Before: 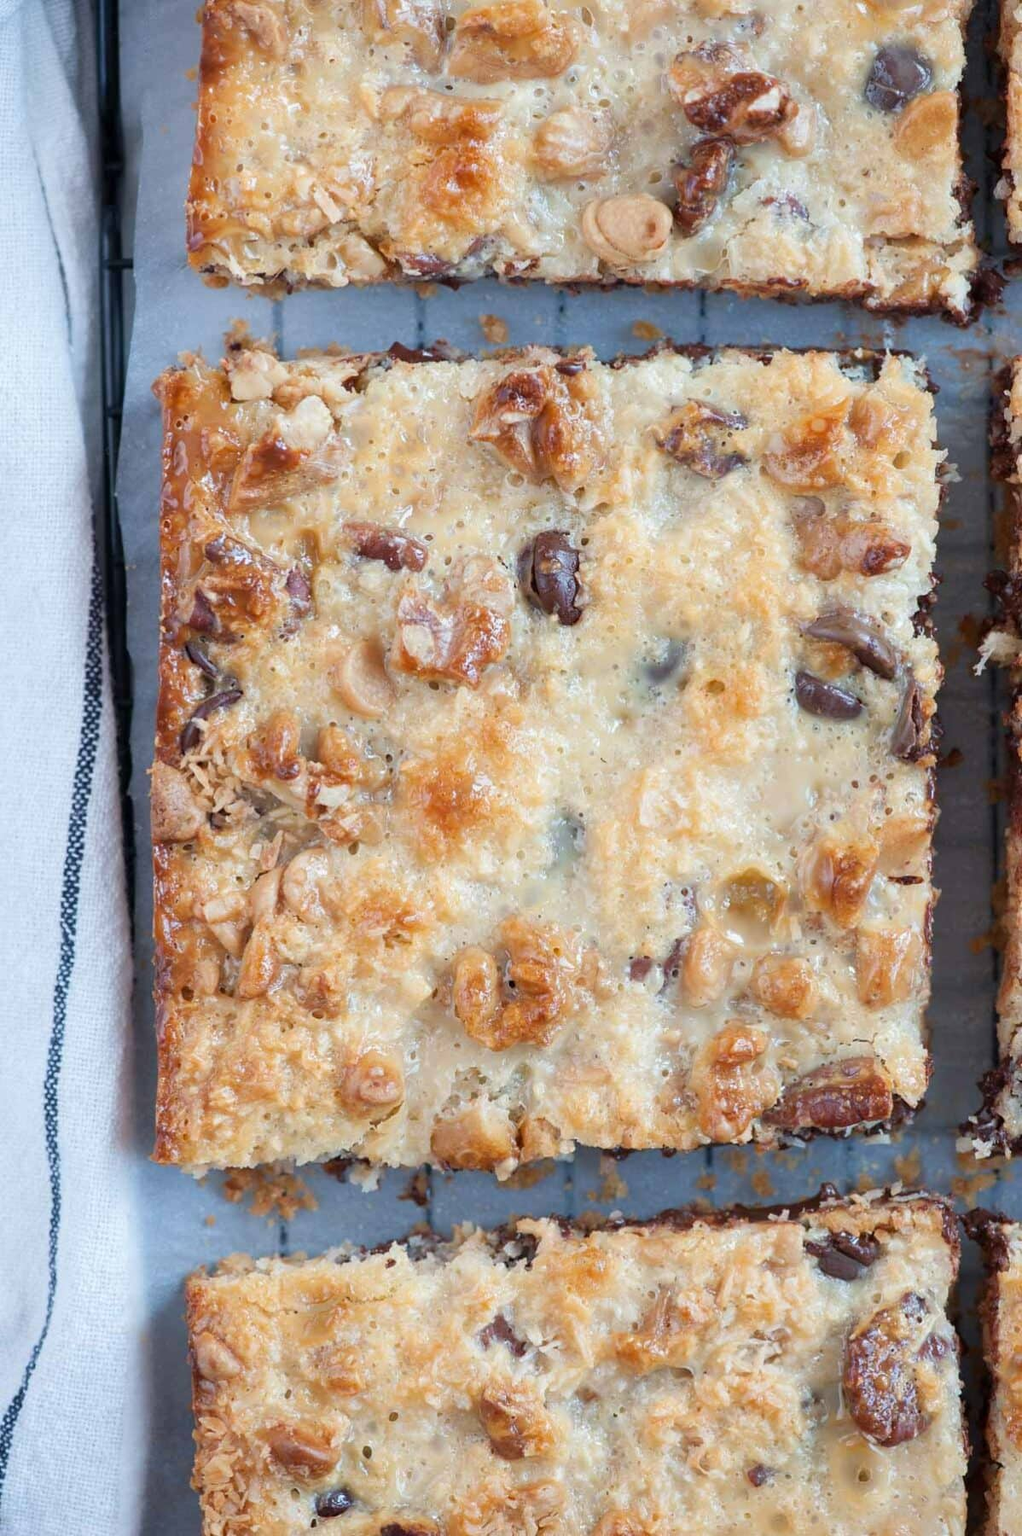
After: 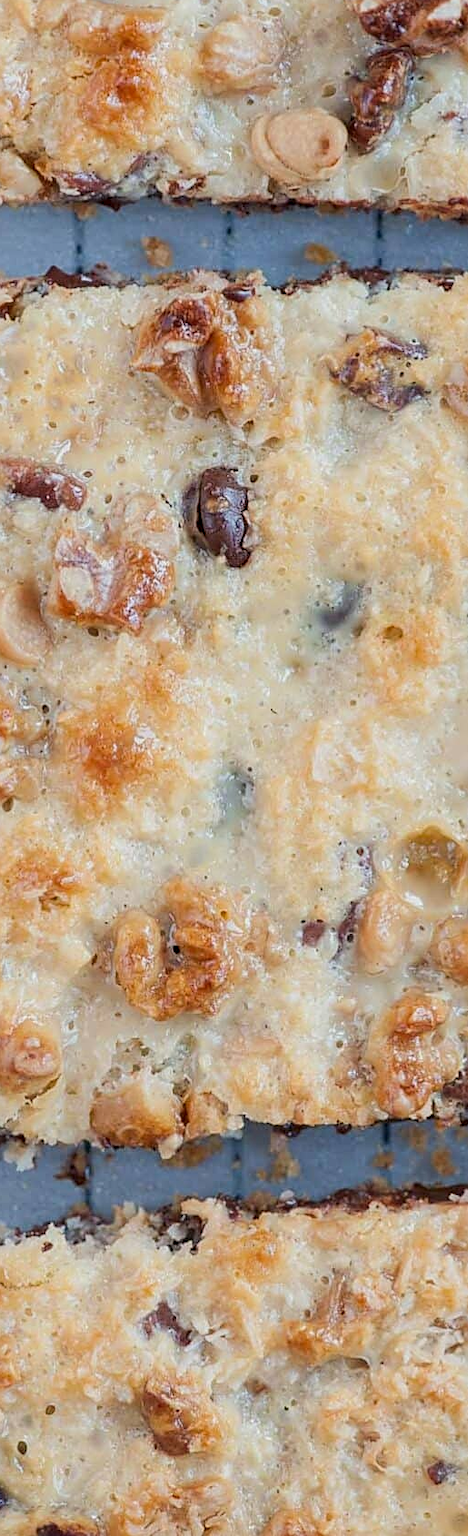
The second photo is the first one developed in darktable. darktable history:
tone equalizer: -8 EV -0.002 EV, -7 EV 0.004 EV, -6 EV -0.042 EV, -5 EV 0.017 EV, -4 EV -0.013 EV, -3 EV 0.036 EV, -2 EV -0.079 EV, -1 EV -0.287 EV, +0 EV -0.577 EV, edges refinement/feathering 500, mask exposure compensation -1.25 EV, preserve details no
local contrast: on, module defaults
crop: left 33.906%, top 6.053%, right 23.021%
sharpen: on, module defaults
